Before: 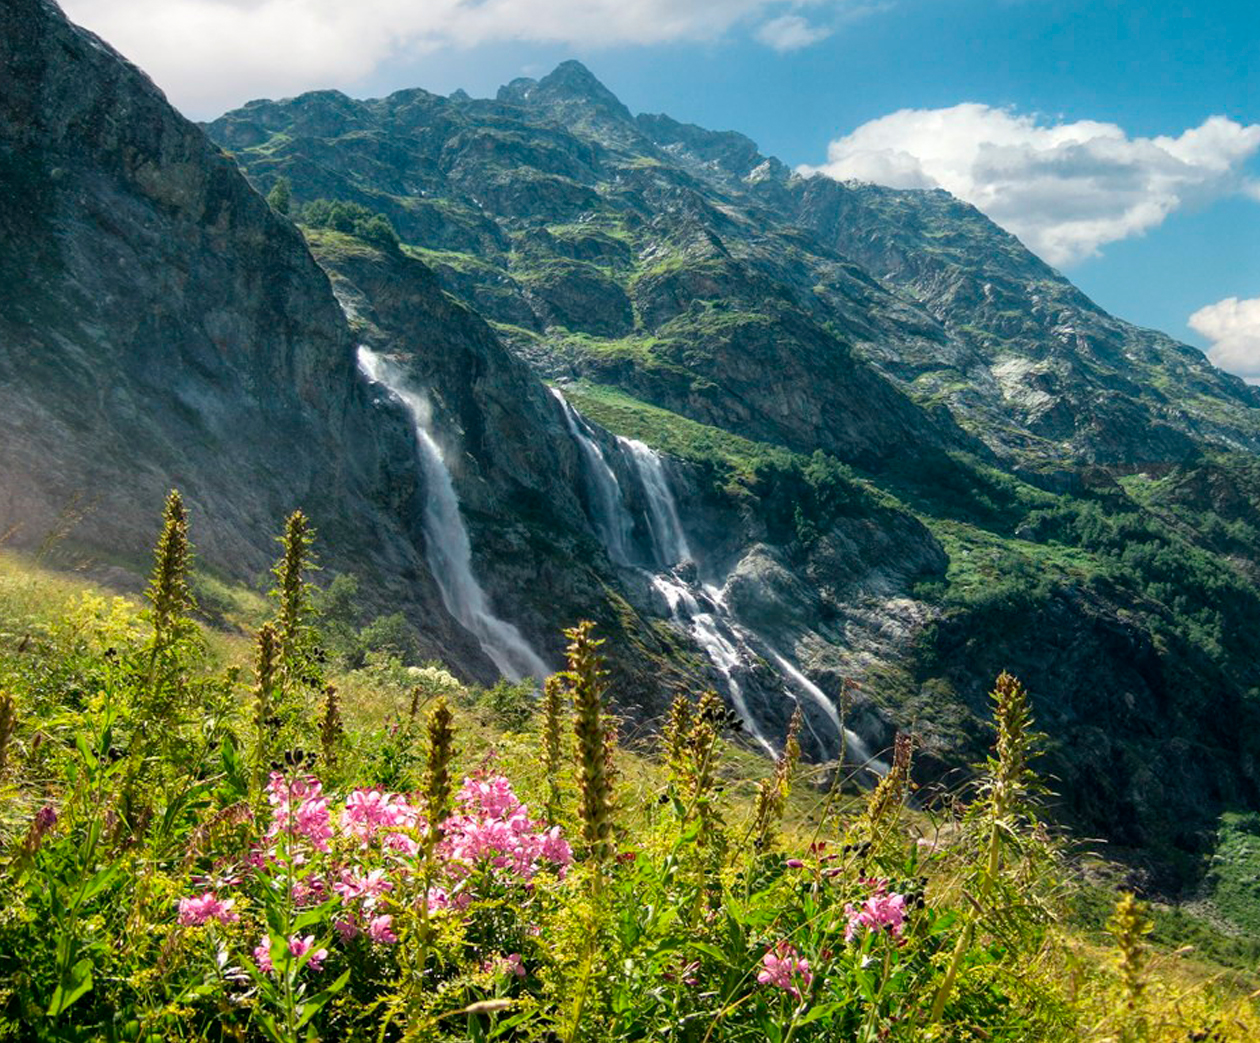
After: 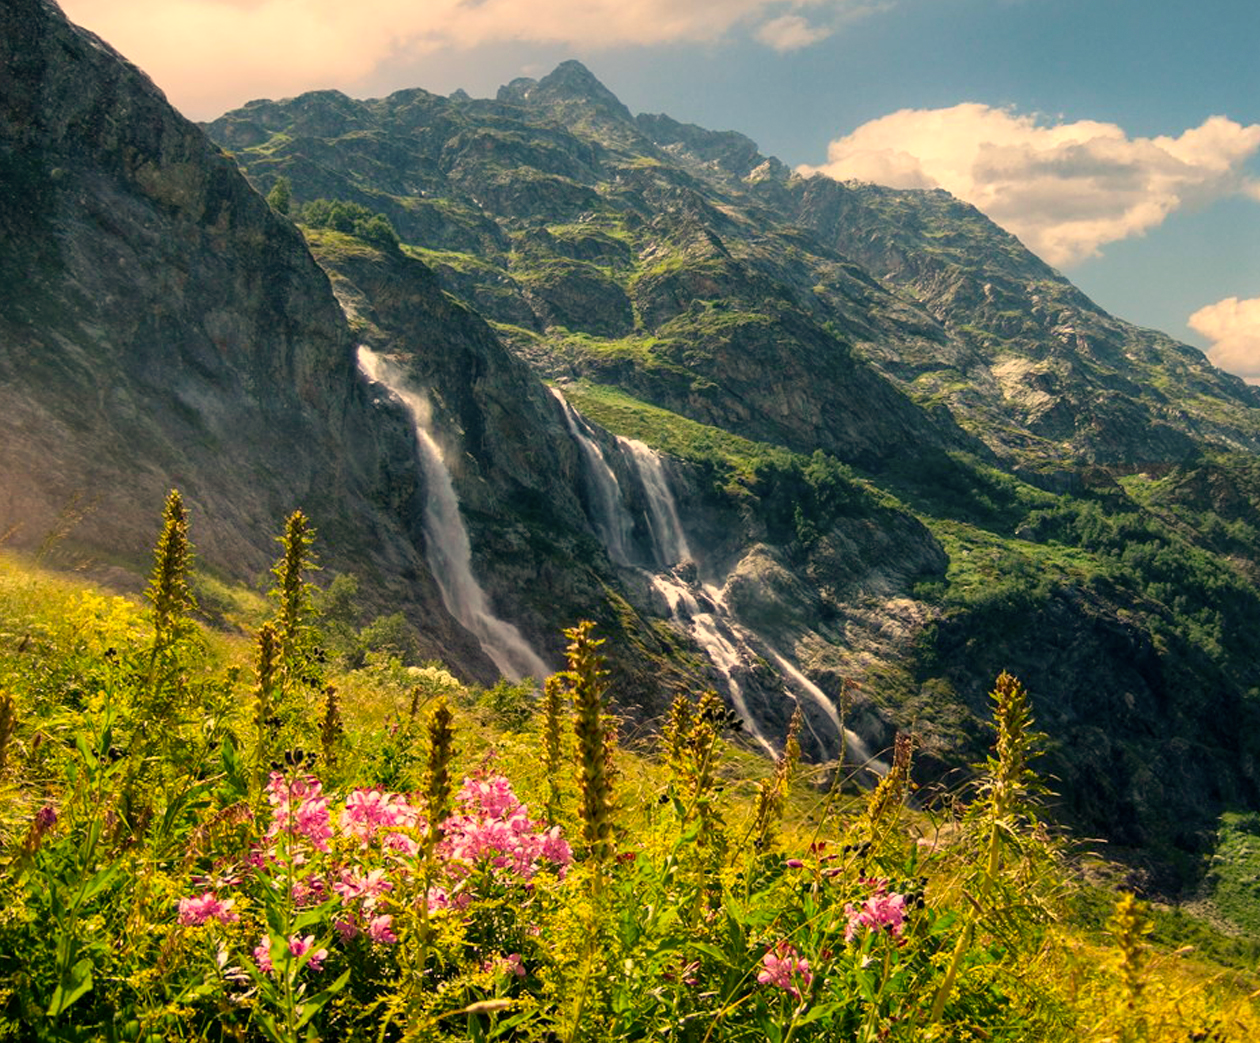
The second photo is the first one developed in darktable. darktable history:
color correction: highlights a* 14.89, highlights b* 31.42
